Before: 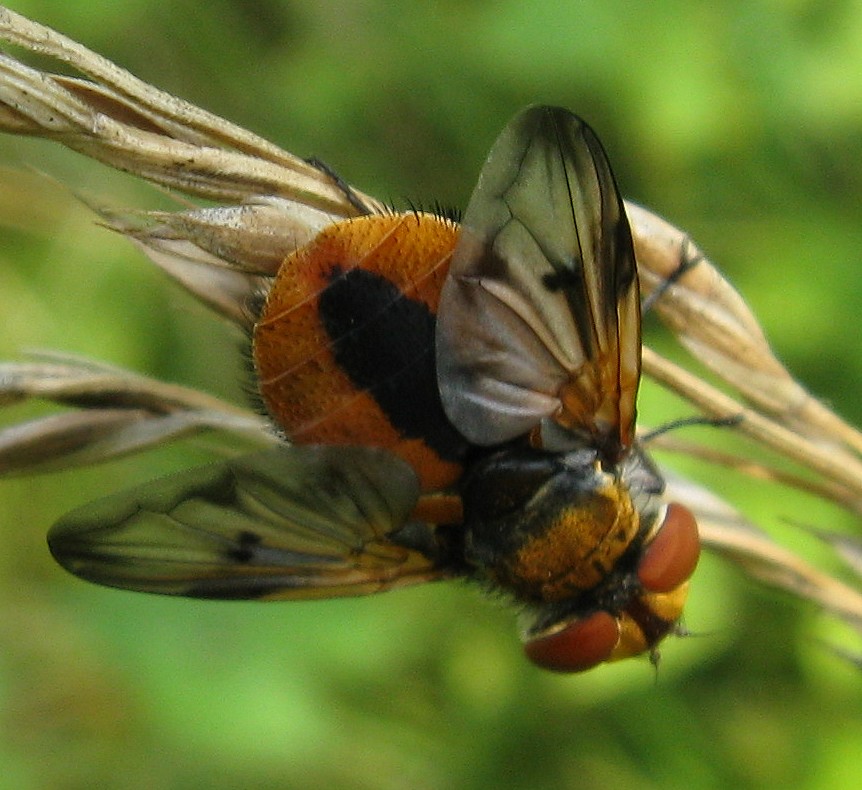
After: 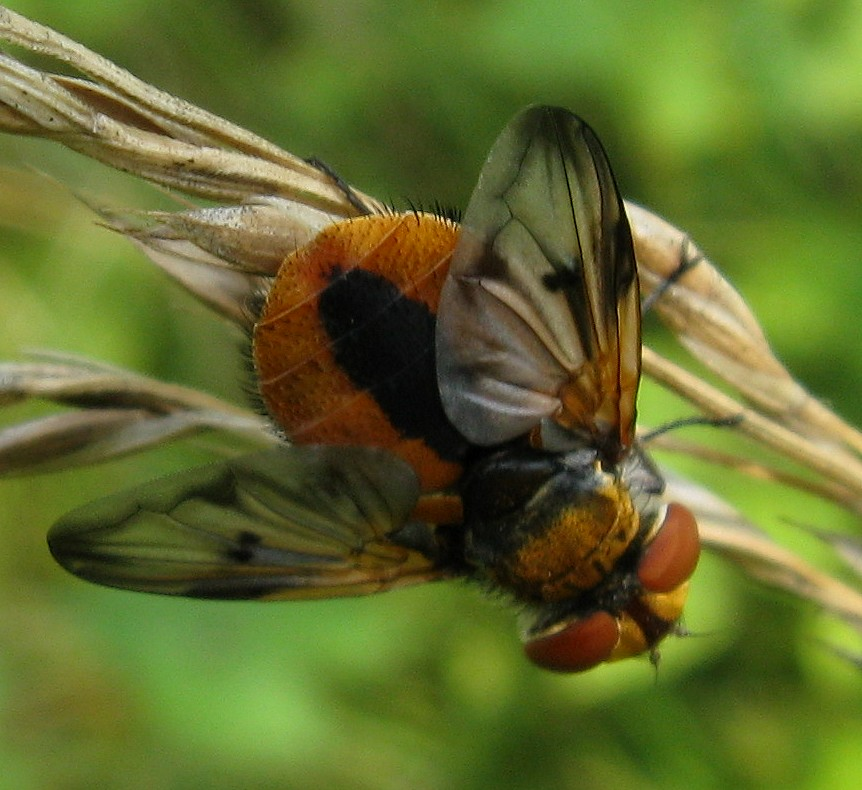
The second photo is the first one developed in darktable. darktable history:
exposure: black level correction 0.001, exposure -0.122 EV, compensate exposure bias true, compensate highlight preservation false
